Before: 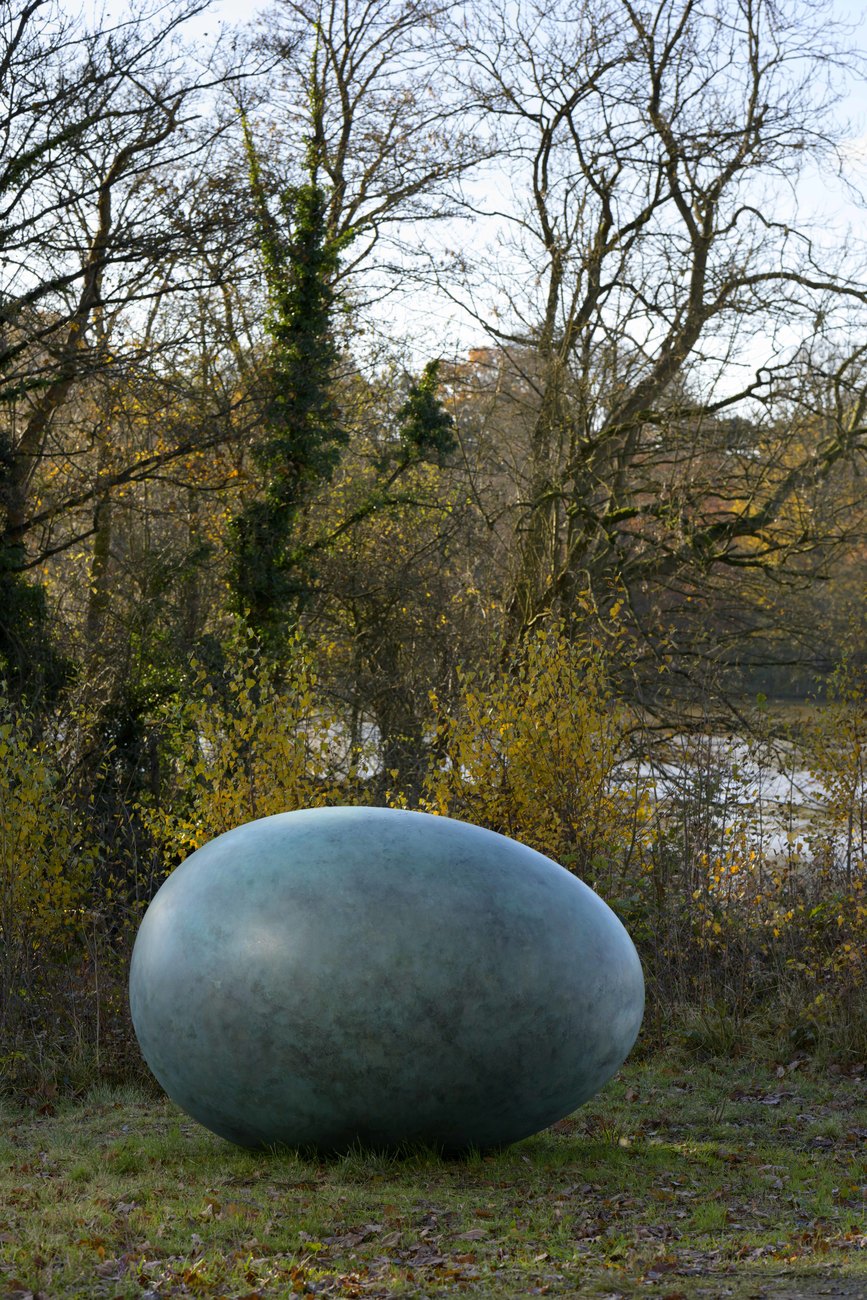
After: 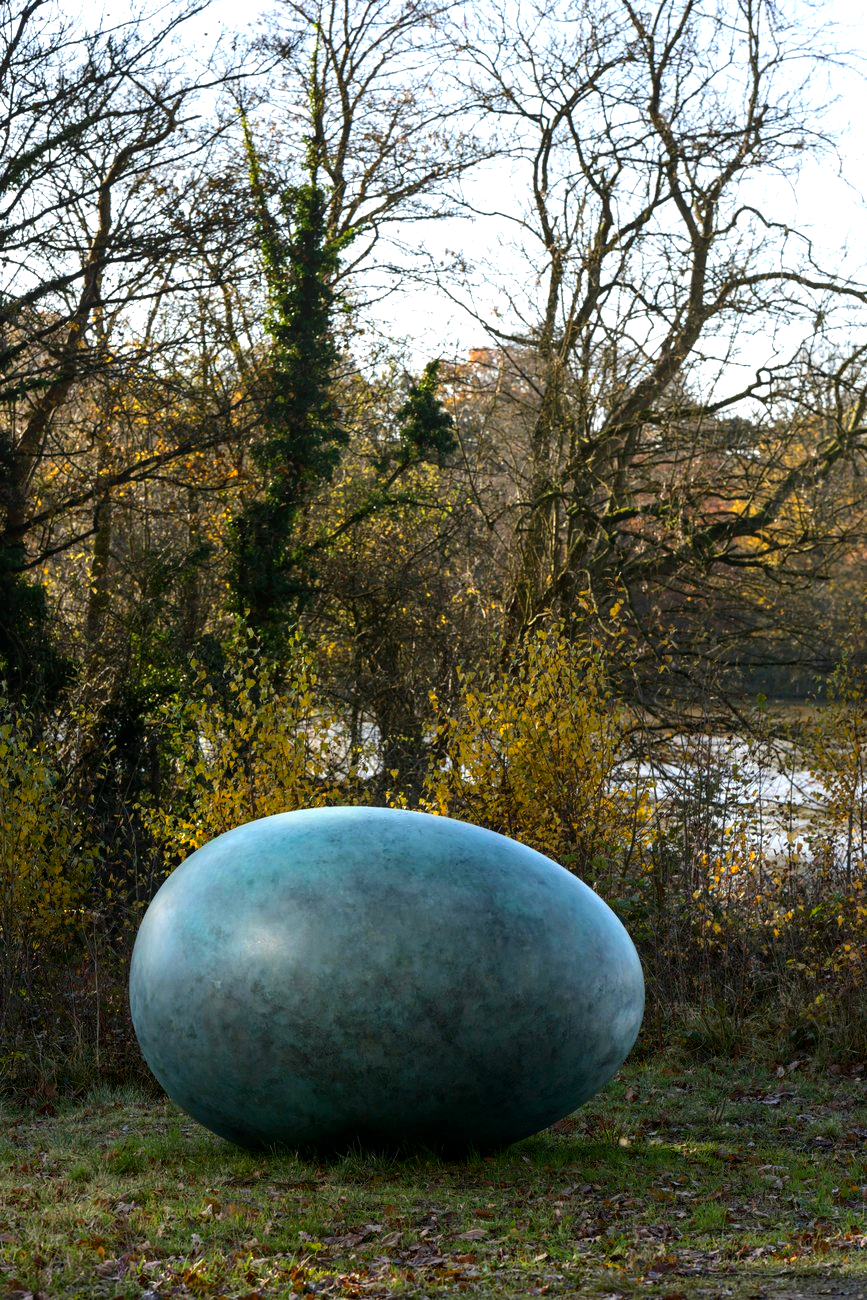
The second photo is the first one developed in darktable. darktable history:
tone equalizer: -8 EV -0.723 EV, -7 EV -0.724 EV, -6 EV -0.596 EV, -5 EV -0.41 EV, -3 EV 0.389 EV, -2 EV 0.6 EV, -1 EV 0.695 EV, +0 EV 0.776 EV, edges refinement/feathering 500, mask exposure compensation -1.57 EV, preserve details no
local contrast: detail 109%
